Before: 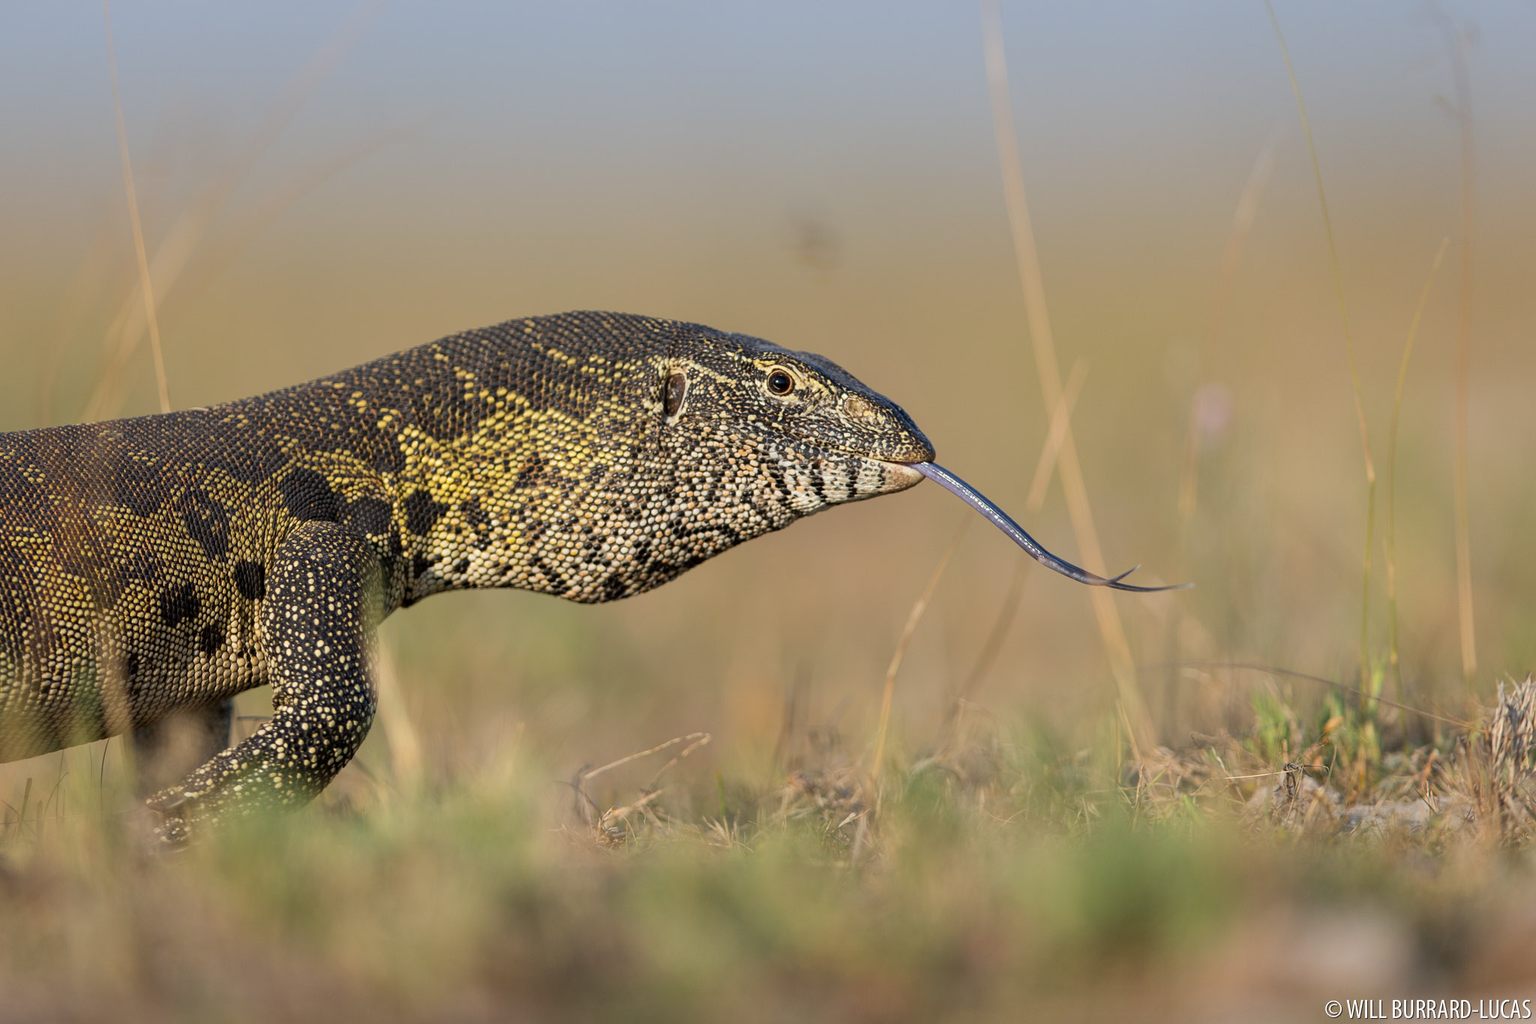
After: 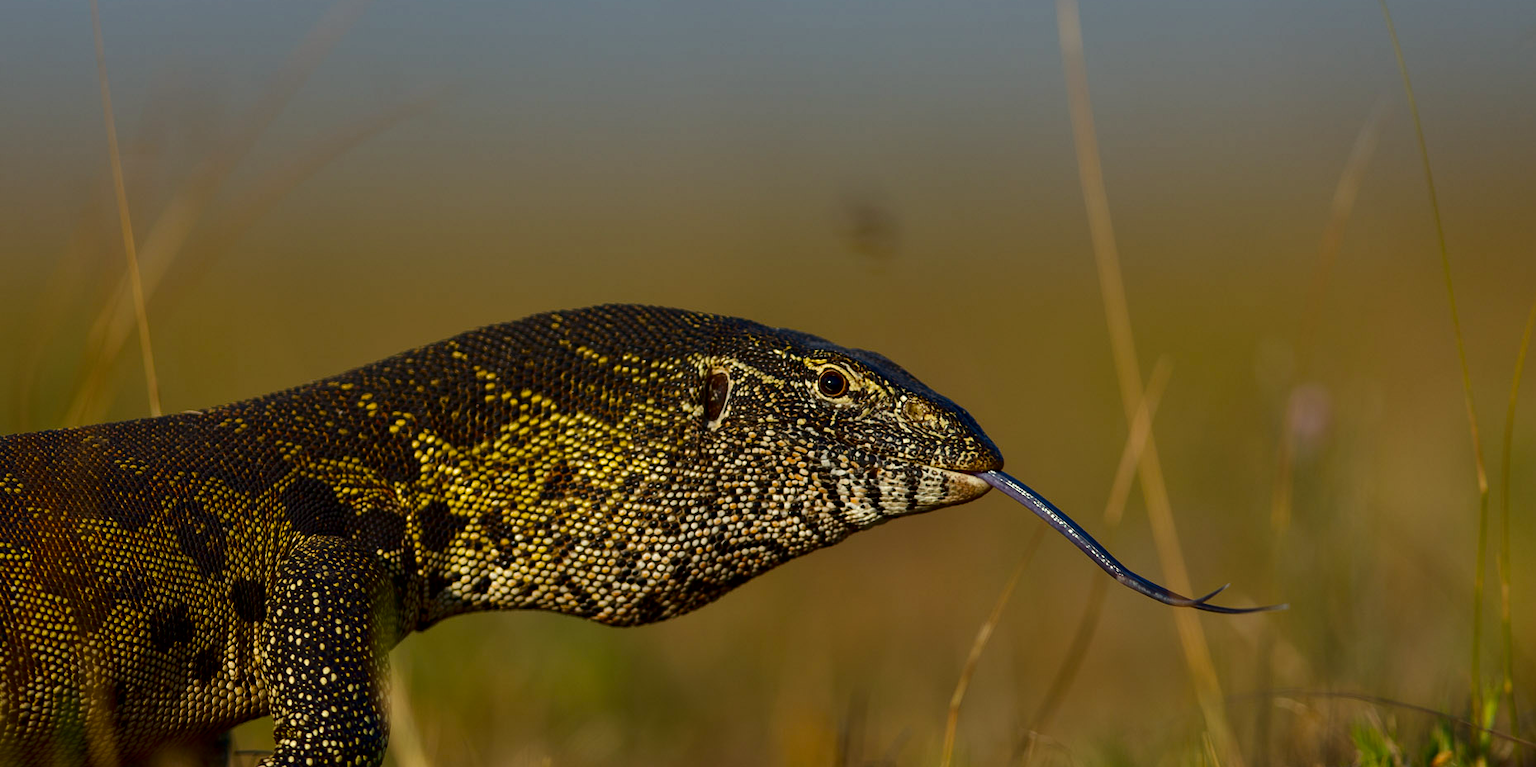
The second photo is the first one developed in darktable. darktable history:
contrast brightness saturation: brightness -0.512
crop: left 1.568%, top 3.412%, right 7.603%, bottom 28.47%
color balance rgb: highlights gain › luminance 5.798%, highlights gain › chroma 2.597%, highlights gain › hue 93.23°, perceptual saturation grading › global saturation 19.84%, global vibrance 20%
